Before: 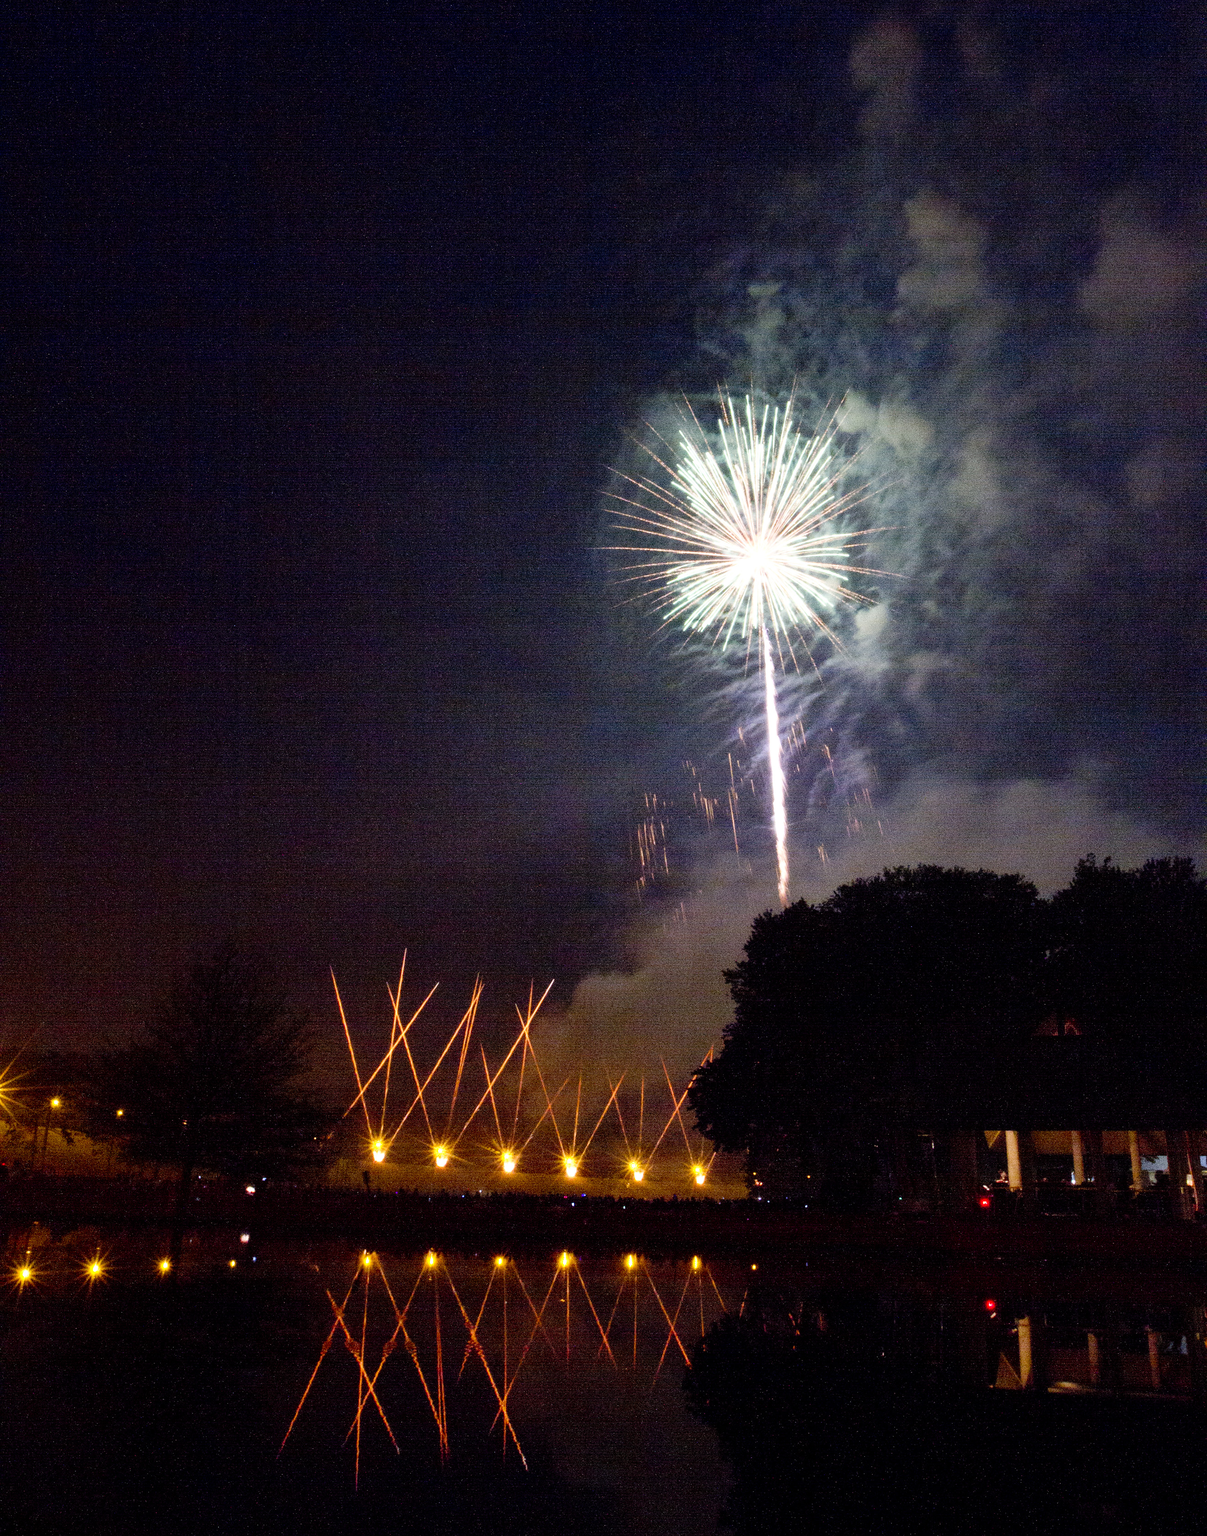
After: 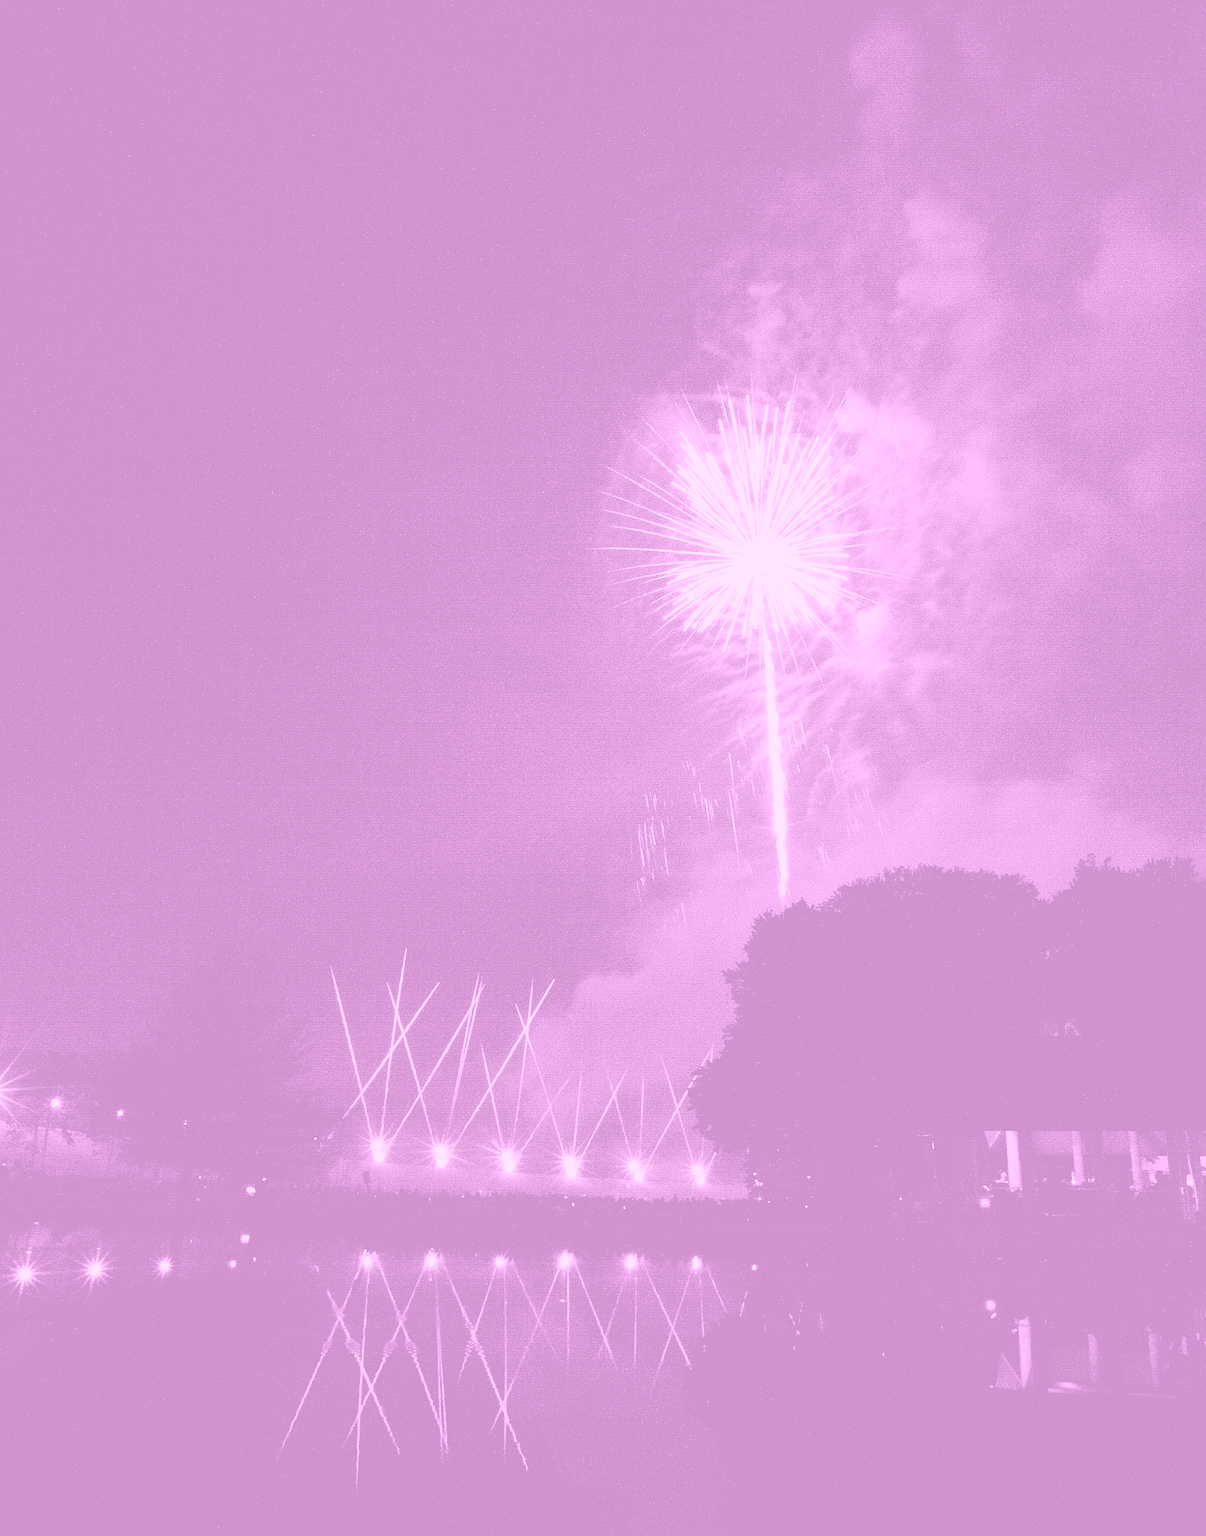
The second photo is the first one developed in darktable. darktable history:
colorize: hue 331.2°, saturation 75%, source mix 30.28%, lightness 70.52%, version 1
sharpen: on, module defaults
